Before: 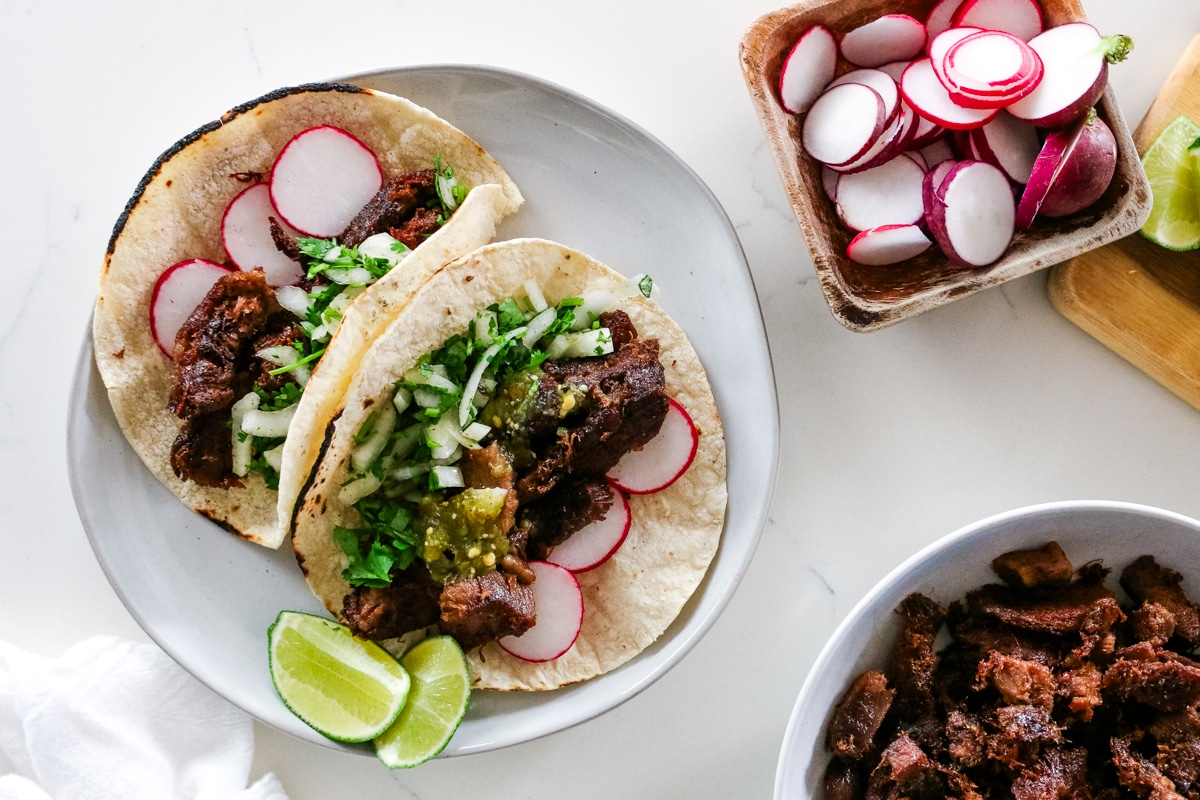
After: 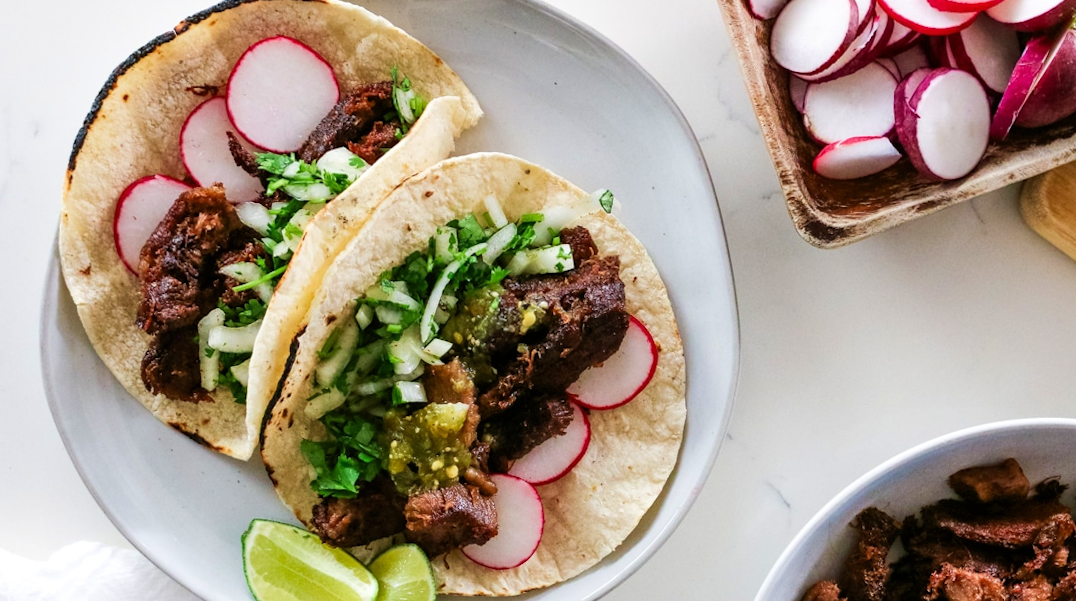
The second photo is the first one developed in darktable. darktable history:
crop and rotate: angle 0.03°, top 11.643%, right 5.651%, bottom 11.189%
rotate and perspective: rotation 0.074°, lens shift (vertical) 0.096, lens shift (horizontal) -0.041, crop left 0.043, crop right 0.952, crop top 0.024, crop bottom 0.979
velvia: strength 27%
